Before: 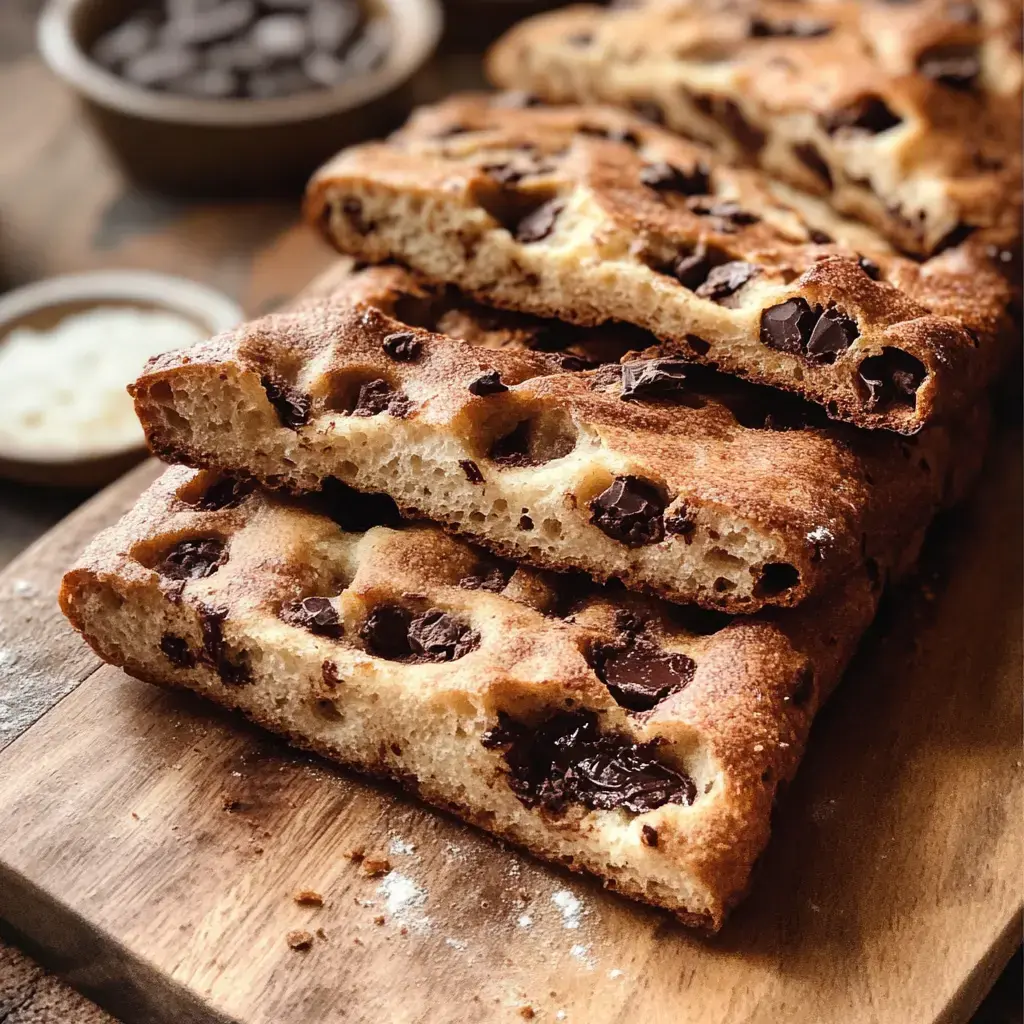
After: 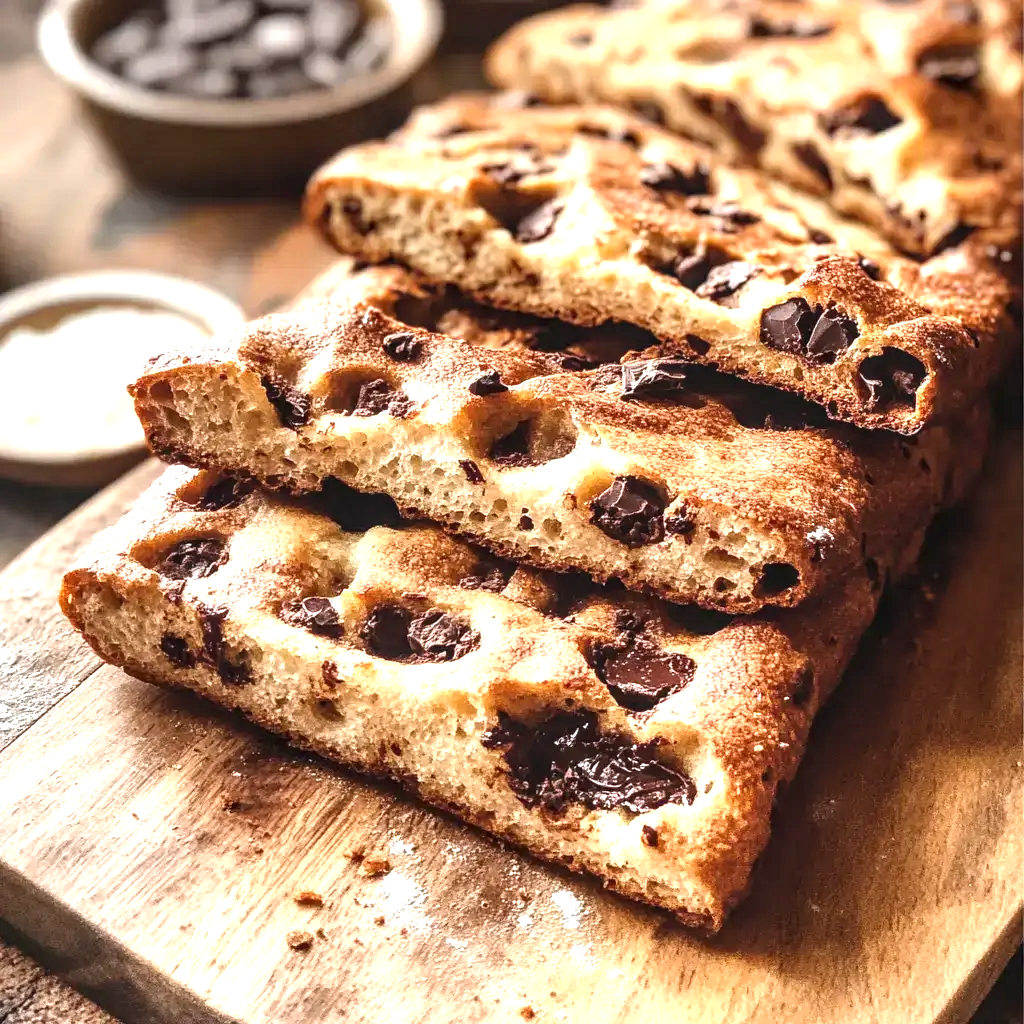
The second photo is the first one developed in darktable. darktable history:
local contrast: on, module defaults
exposure: exposure 1 EV, compensate highlight preservation false
